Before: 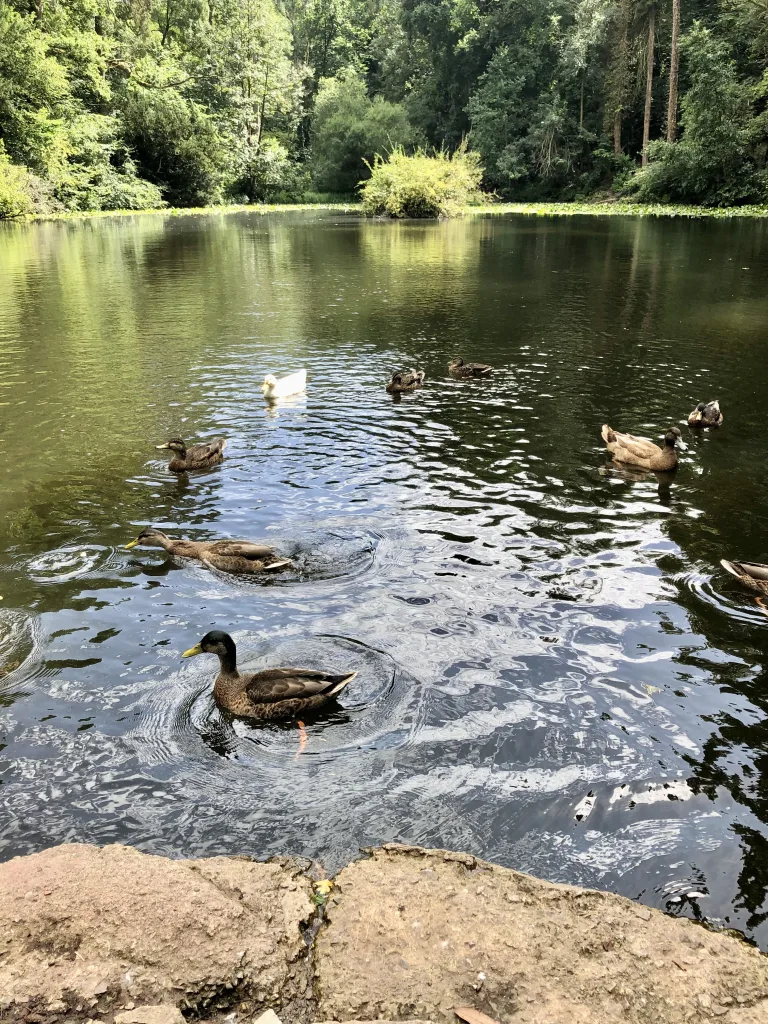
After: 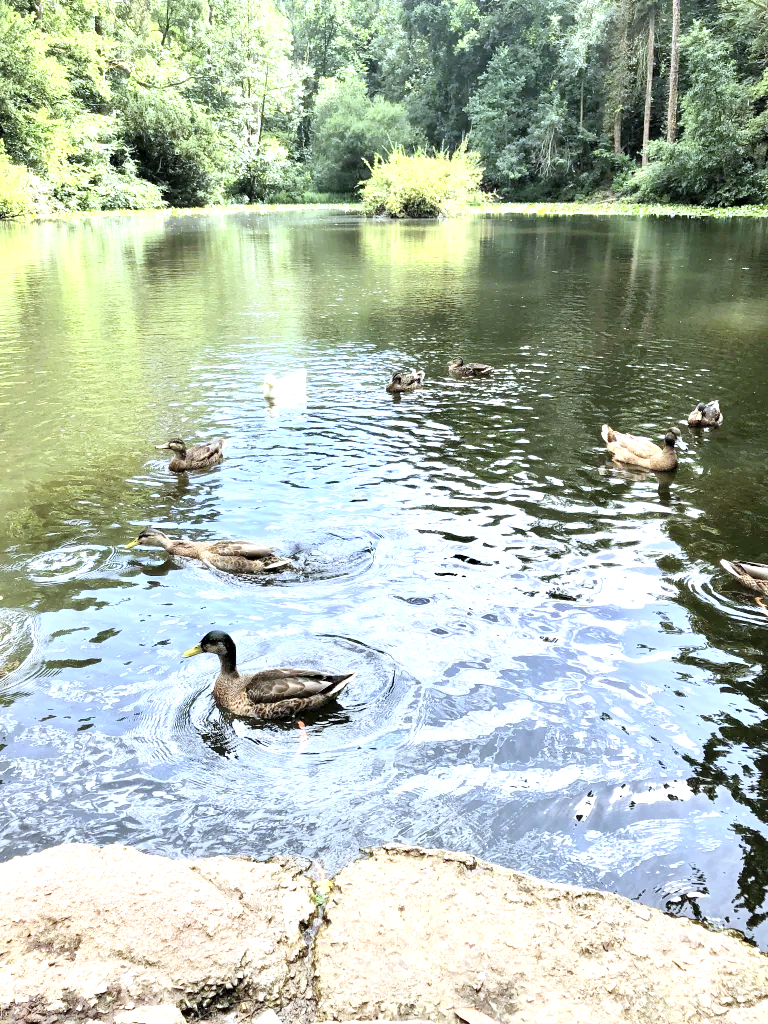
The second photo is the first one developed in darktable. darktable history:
exposure: black level correction 0.001, exposure 1.05 EV, compensate exposure bias true, compensate highlight preservation false
contrast brightness saturation: contrast 0.14, brightness 0.21
white balance: red 0.926, green 1.003, blue 1.133
